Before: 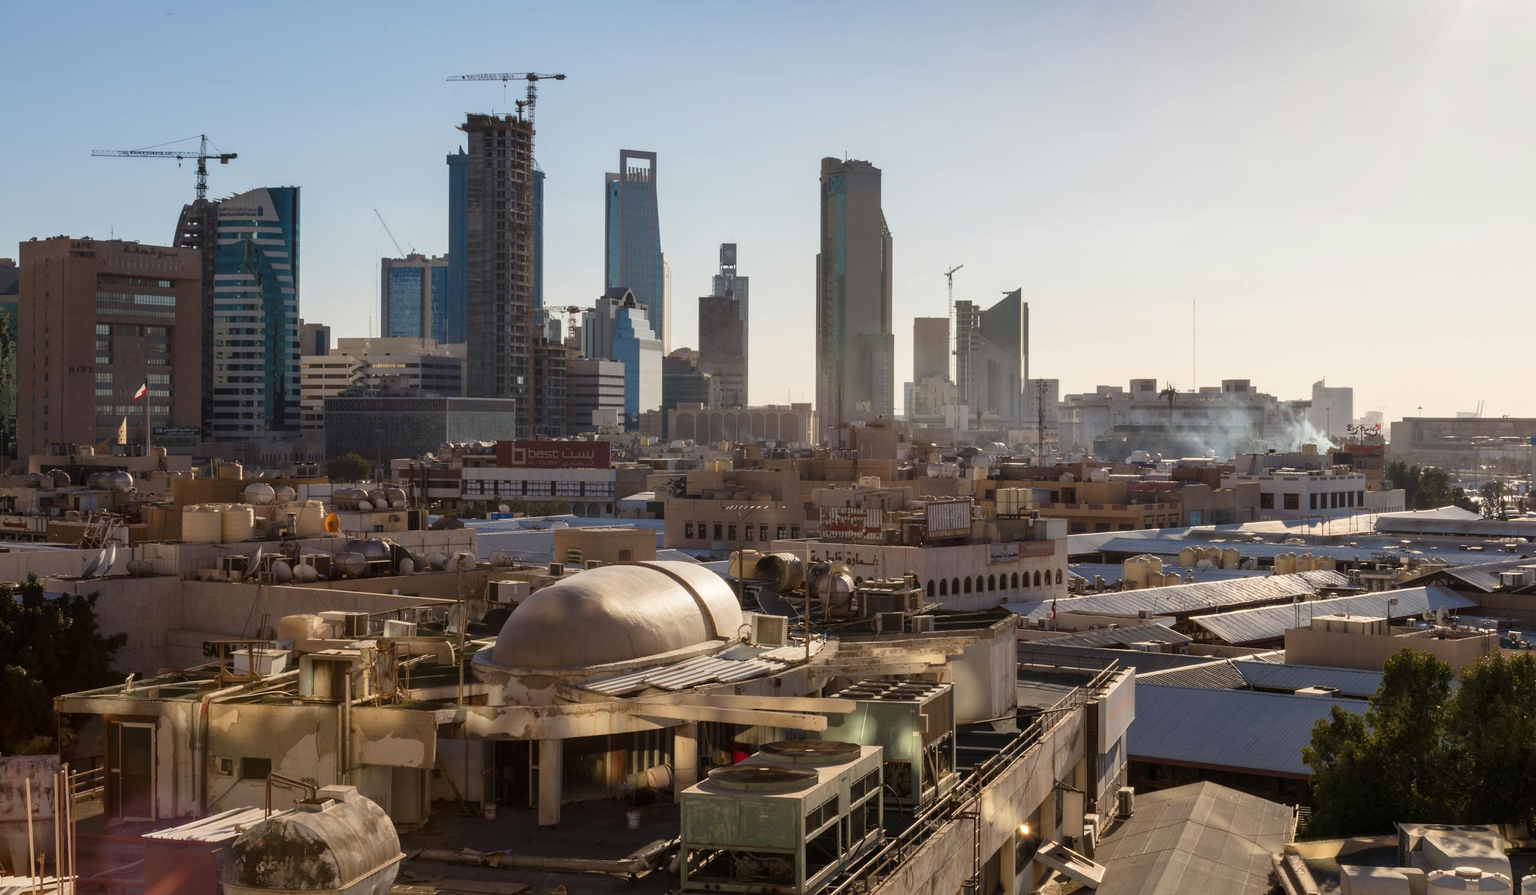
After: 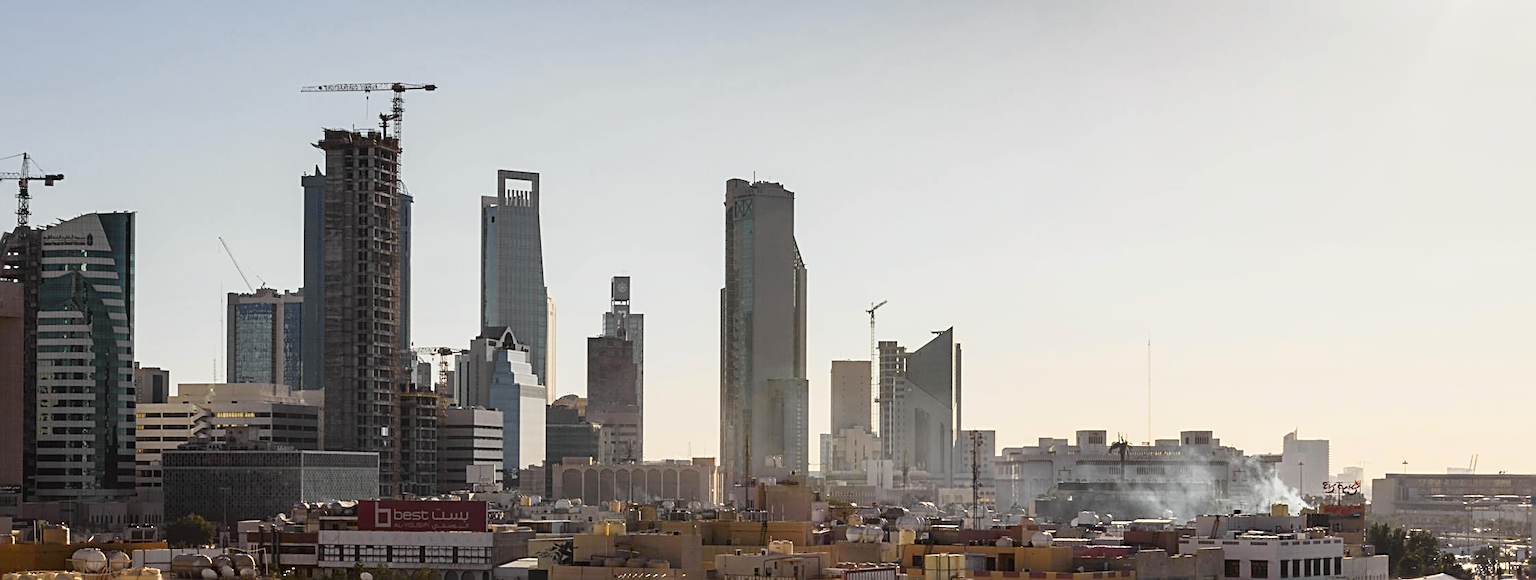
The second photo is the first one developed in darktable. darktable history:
crop and rotate: left 11.812%, bottom 42.776%
tone curve: curves: ch0 [(0, 0.008) (0.107, 0.083) (0.283, 0.287) (0.461, 0.498) (0.64, 0.691) (0.822, 0.869) (0.998, 0.978)]; ch1 [(0, 0) (0.323, 0.339) (0.438, 0.422) (0.473, 0.487) (0.502, 0.502) (0.527, 0.53) (0.561, 0.583) (0.608, 0.629) (0.669, 0.704) (0.859, 0.899) (1, 1)]; ch2 [(0, 0) (0.33, 0.347) (0.421, 0.456) (0.473, 0.498) (0.502, 0.504) (0.522, 0.524) (0.549, 0.567) (0.585, 0.627) (0.676, 0.724) (1, 1)], color space Lab, independent channels, preserve colors none
sharpen: radius 2.817, amount 0.715
